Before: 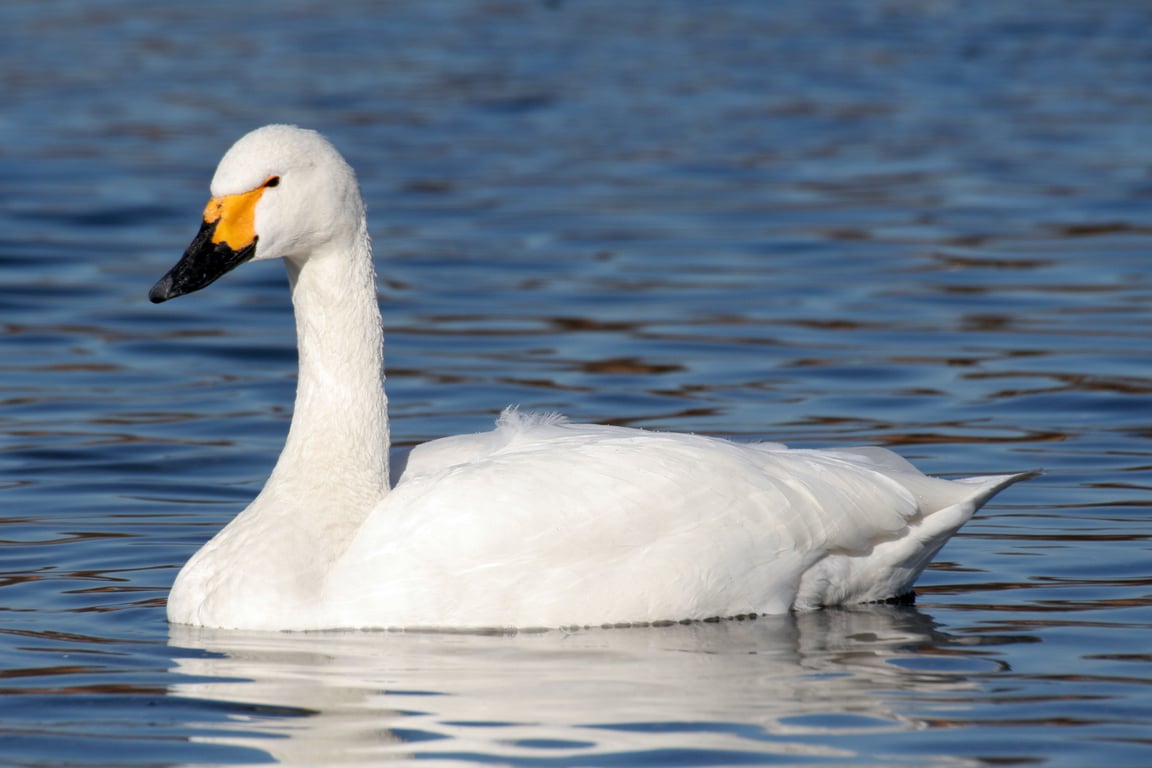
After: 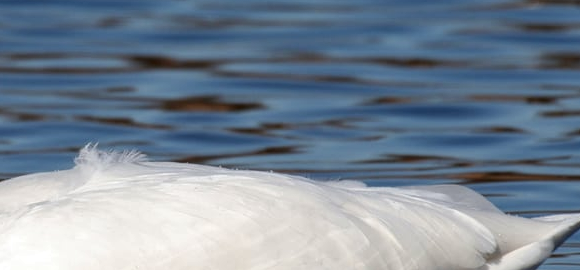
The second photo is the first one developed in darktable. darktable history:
local contrast: on, module defaults
crop: left 36.61%, top 34.228%, right 12.985%, bottom 30.546%
